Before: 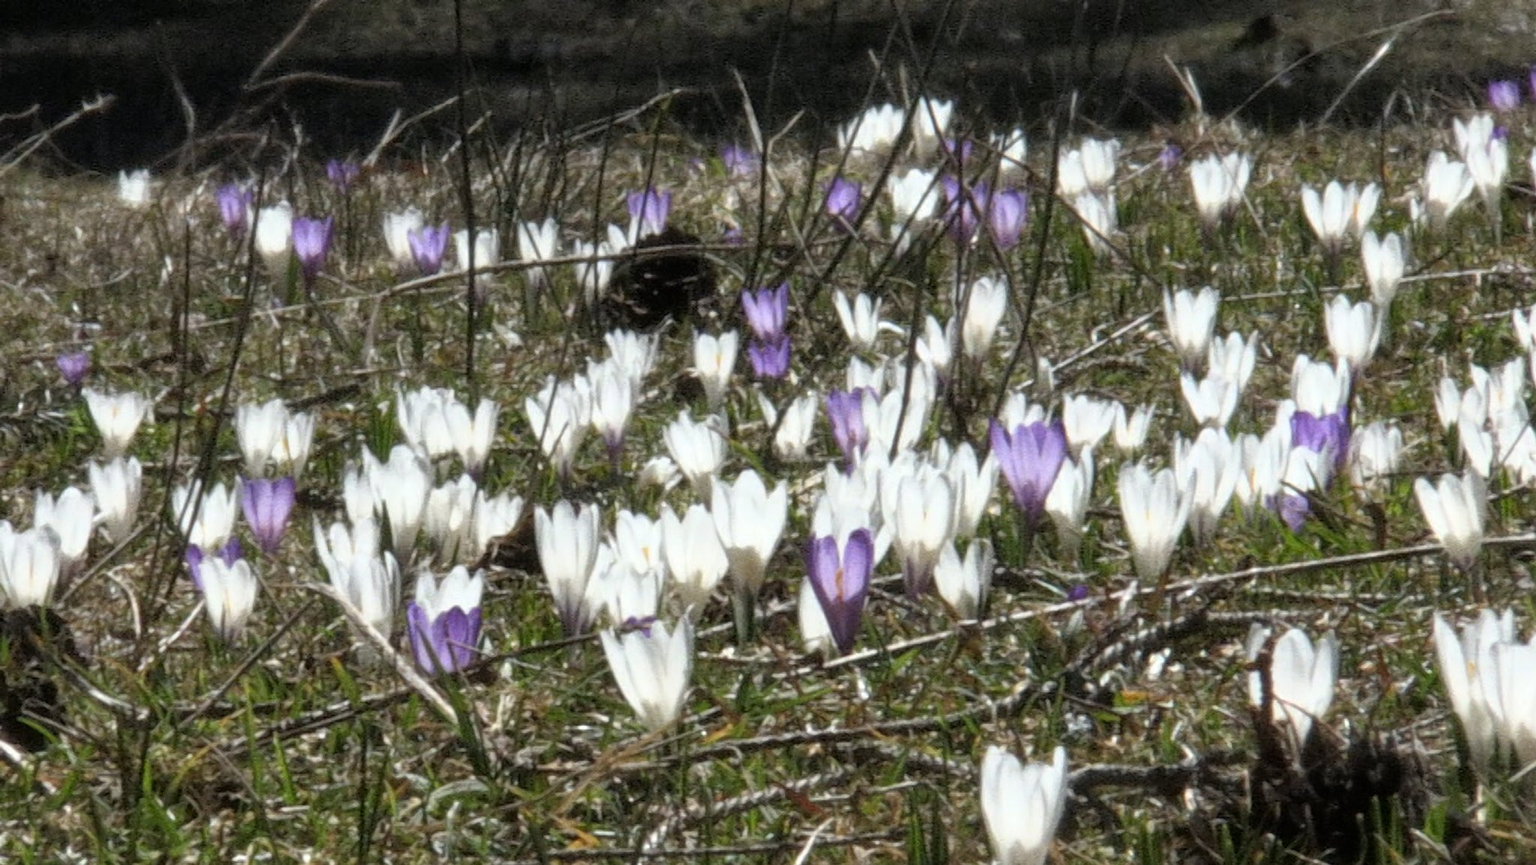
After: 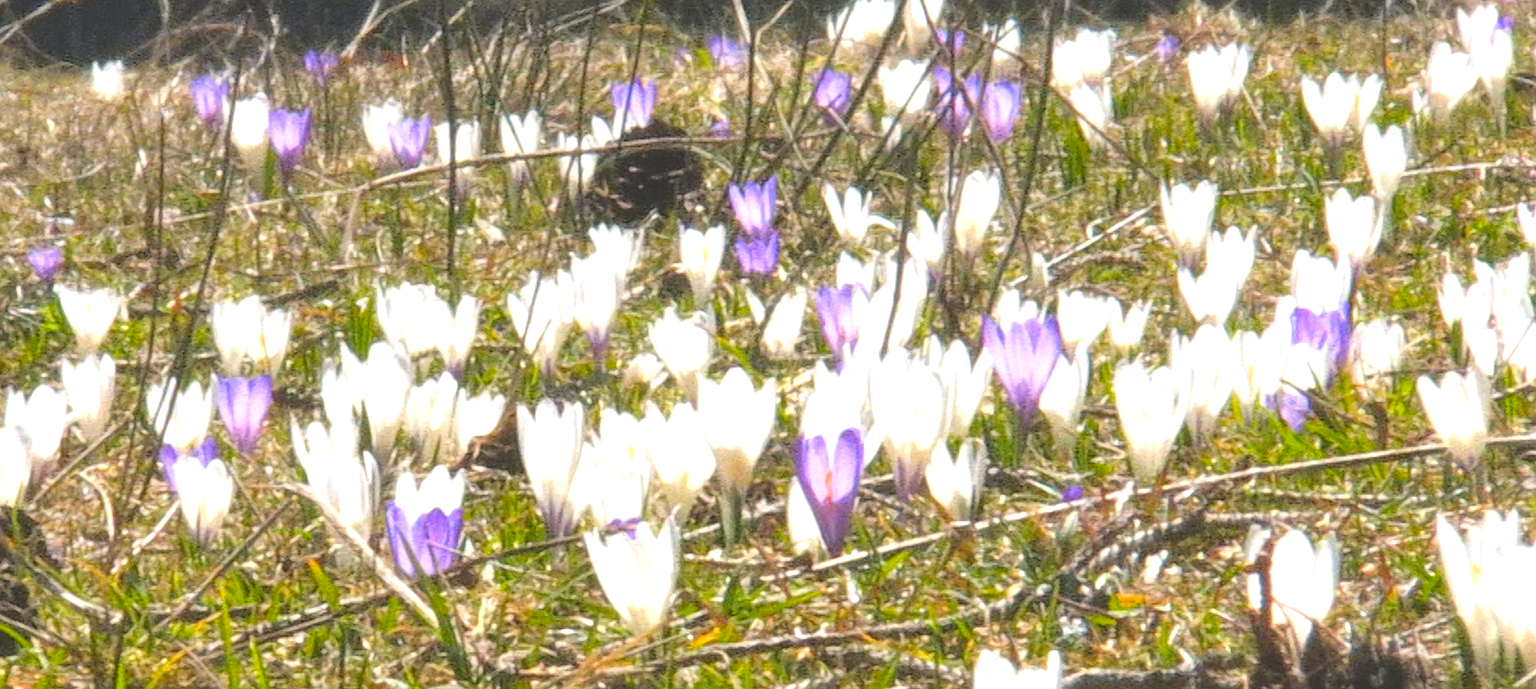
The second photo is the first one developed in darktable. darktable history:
contrast brightness saturation: contrast 0.071, brightness 0.075, saturation 0.177
sharpen: amount 0.217
crop and rotate: left 1.938%, top 12.777%, right 0.28%, bottom 9.243%
color balance rgb: highlights gain › chroma 1.37%, highlights gain › hue 51.88°, linear chroma grading › global chroma 15.511%, perceptual saturation grading › global saturation 19.281%, hue shift -4.67°, perceptual brilliance grading › global brilliance 11.592%, contrast -21.696%
exposure: black level correction -0.005, exposure 1.004 EV, compensate highlight preservation false
